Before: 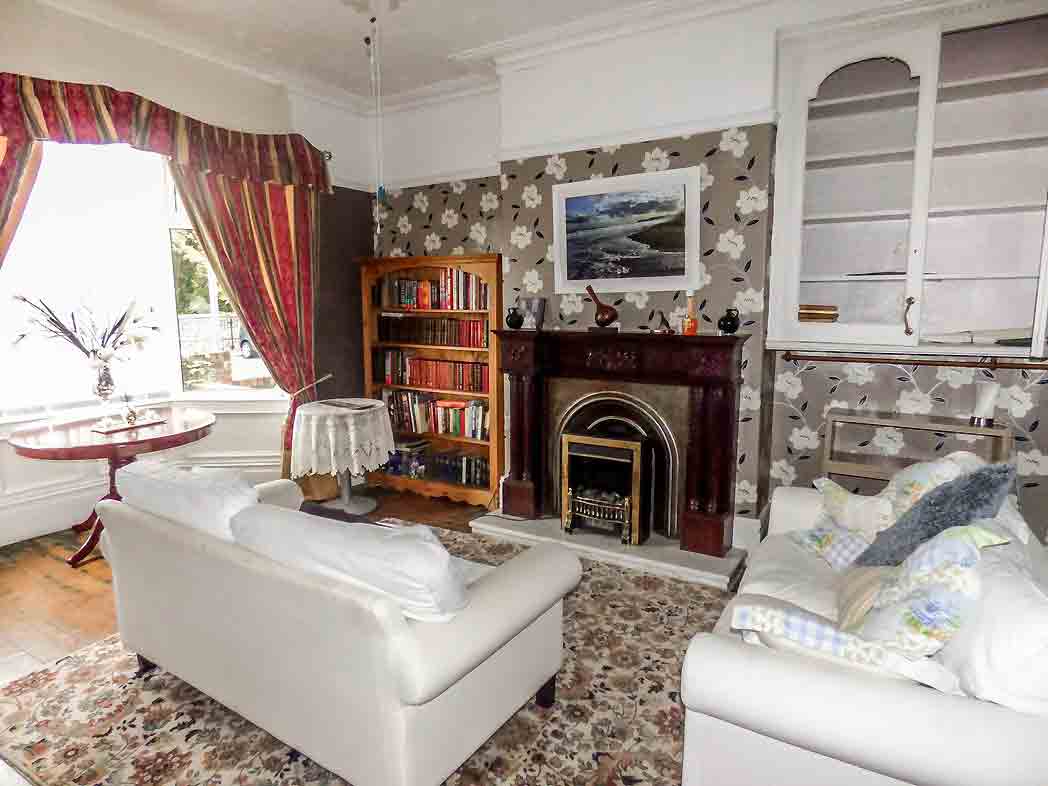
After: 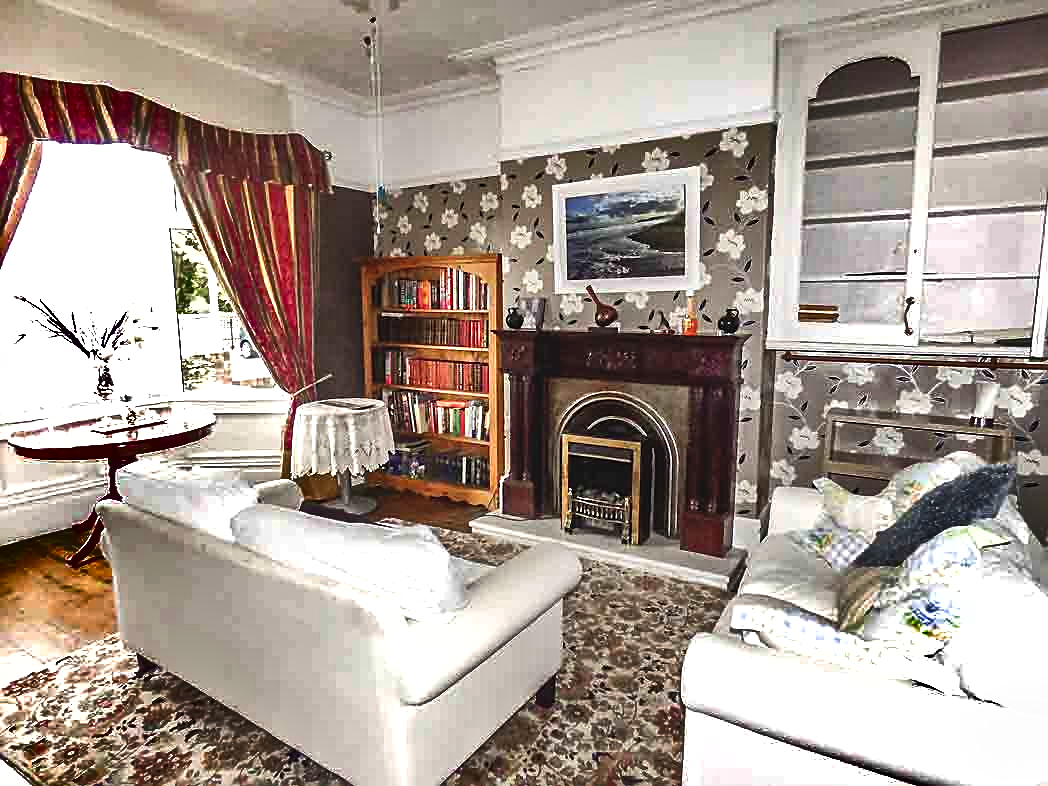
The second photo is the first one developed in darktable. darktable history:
exposure: black level correction -0.005, exposure 0.621 EV, compensate exposure bias true, compensate highlight preservation false
tone equalizer: on, module defaults
shadows and highlights: shadows 24.72, highlights -76.98, soften with gaussian
sharpen: on, module defaults
